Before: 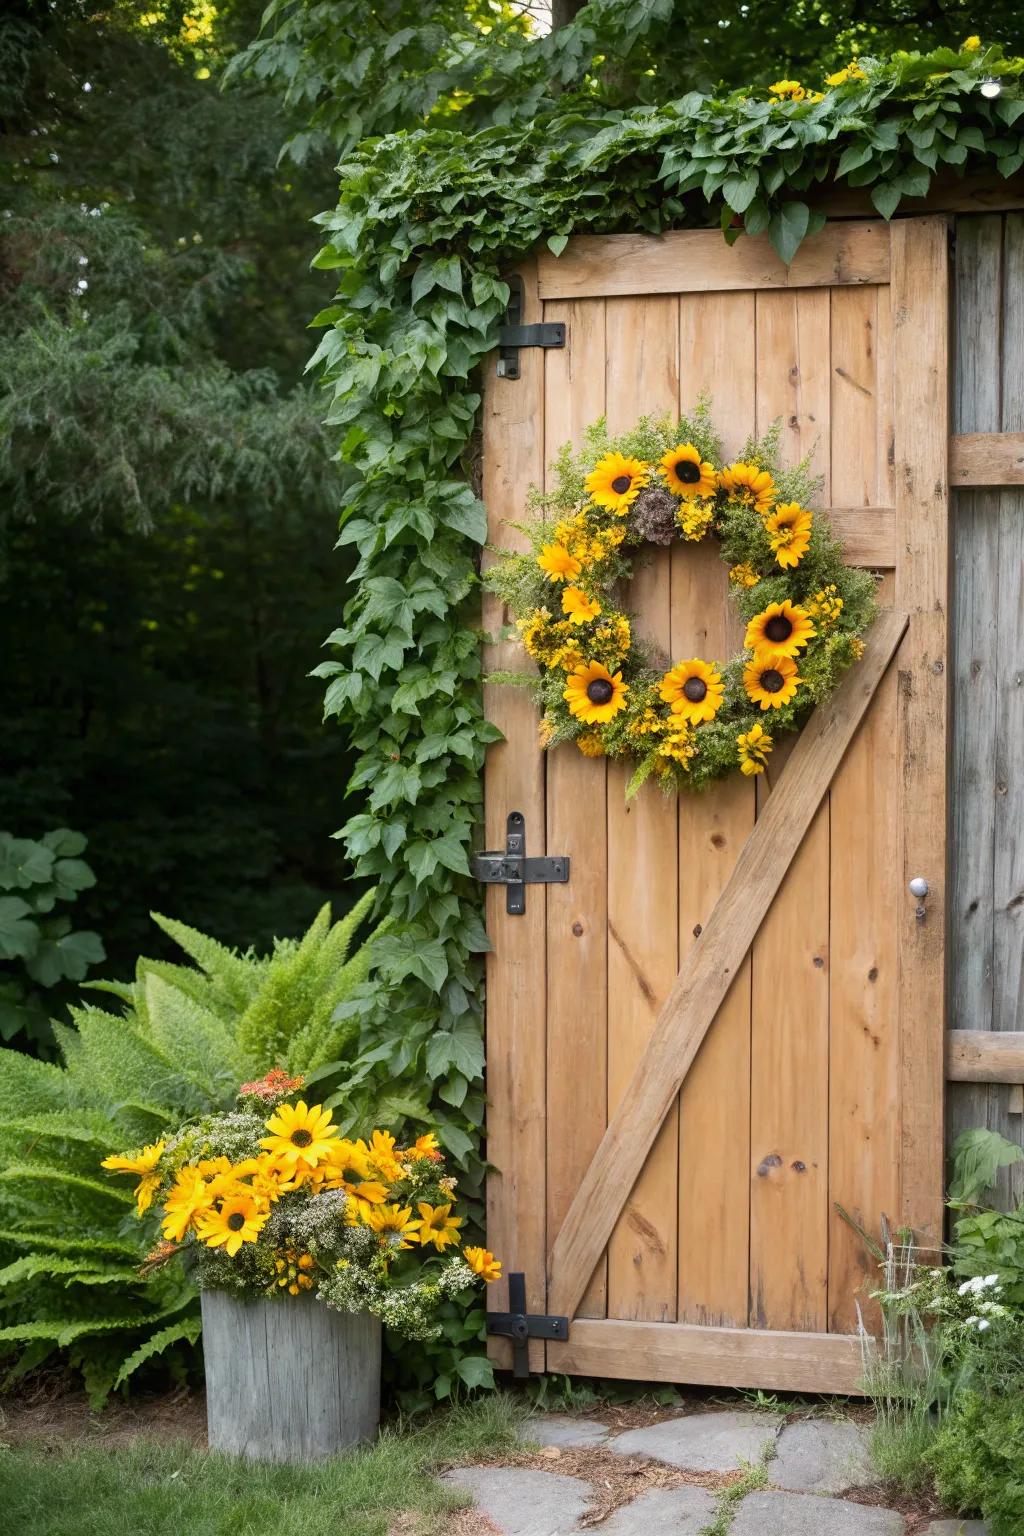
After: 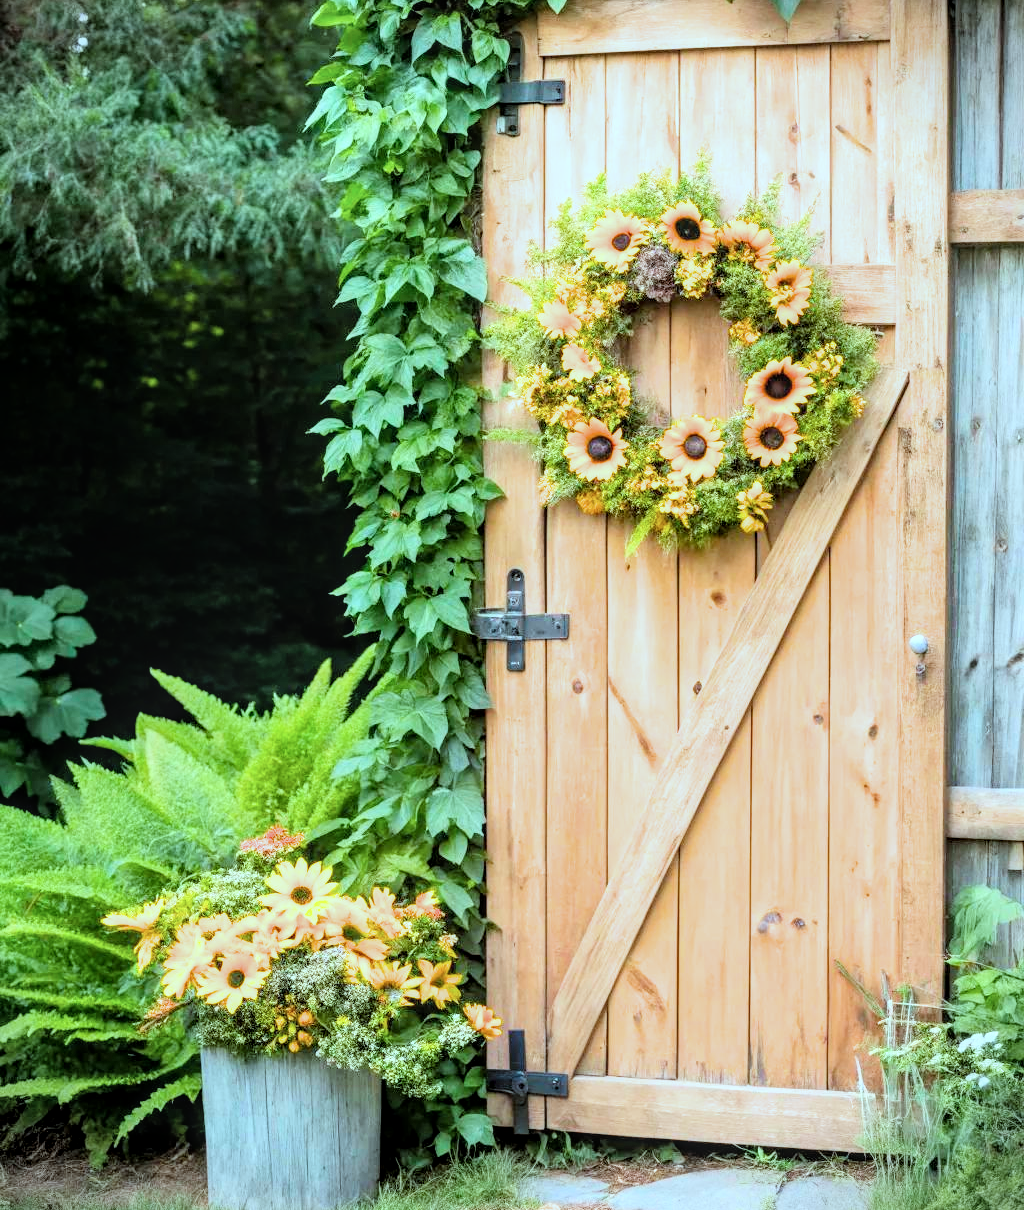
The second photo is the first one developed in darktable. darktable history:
tone equalizer: -8 EV -0.764 EV, -7 EV -0.671 EV, -6 EV -0.585 EV, -5 EV -0.418 EV, -3 EV 0.39 EV, -2 EV 0.6 EV, -1 EV 0.689 EV, +0 EV 0.765 EV
vignetting: fall-off start 99.47%, brightness -0.575
exposure: black level correction 0, exposure 0.898 EV, compensate exposure bias true, compensate highlight preservation false
crop and rotate: top 15.825%, bottom 5.367%
color balance rgb: shadows lift › chroma 1.048%, shadows lift › hue 240.45°, perceptual saturation grading › global saturation 0.796%, global vibrance 29.329%
local contrast: on, module defaults
filmic rgb: black relative exposure -7.65 EV, white relative exposure 4.56 EV, hardness 3.61, color science v6 (2022)
color correction: highlights a* -11.93, highlights b* -15.19
